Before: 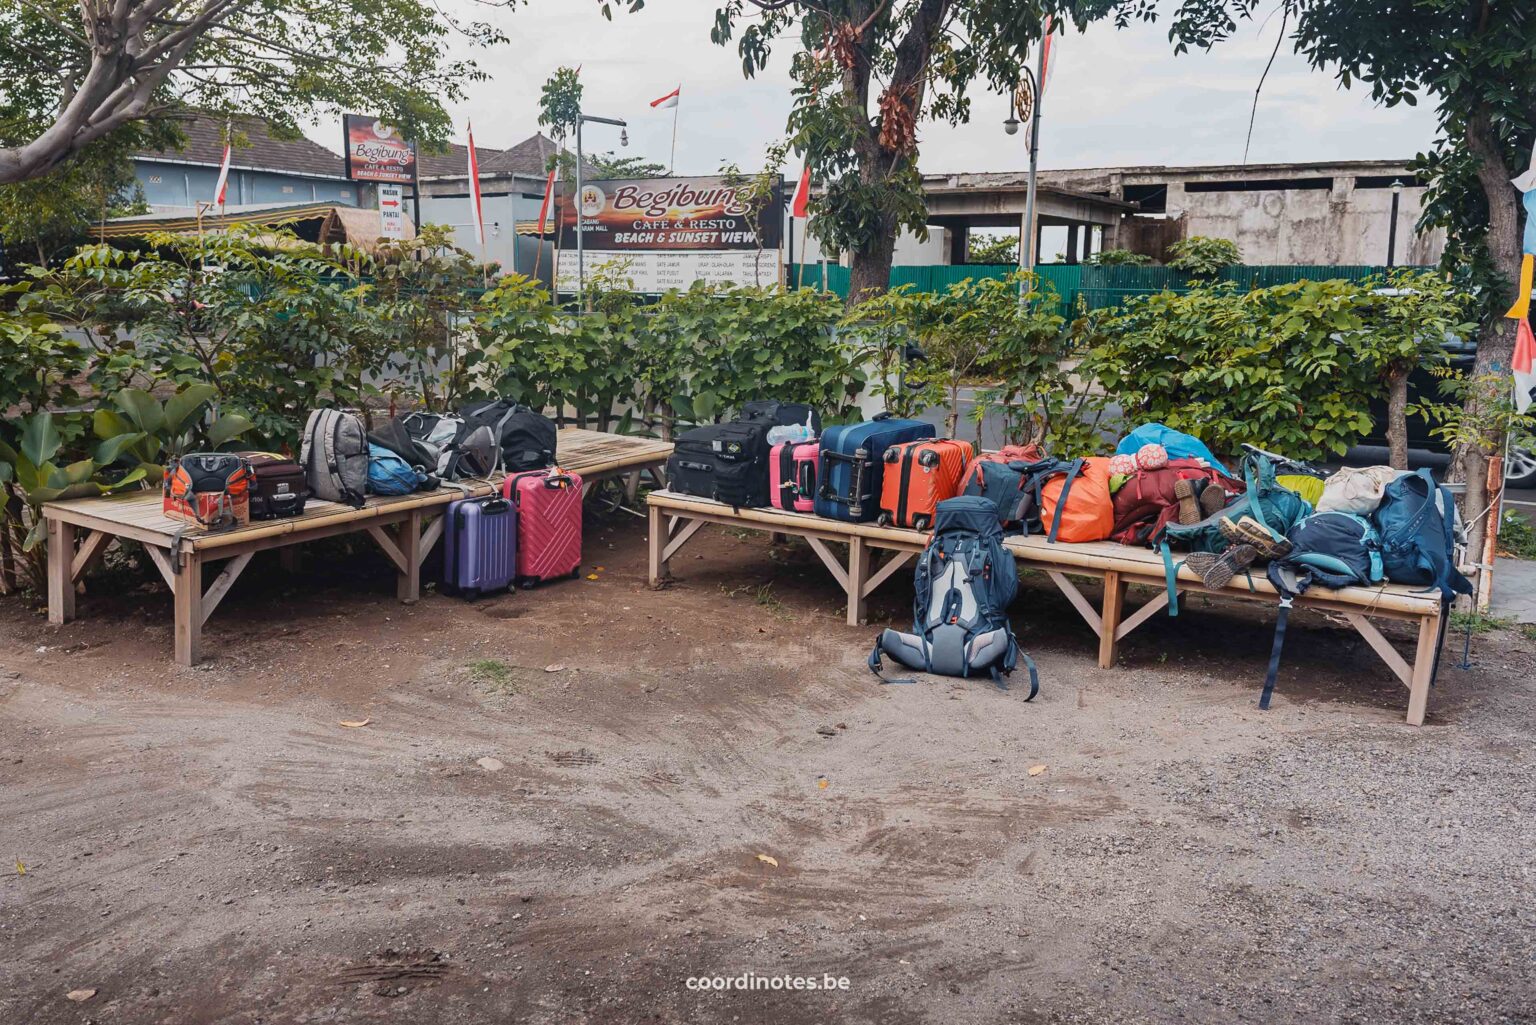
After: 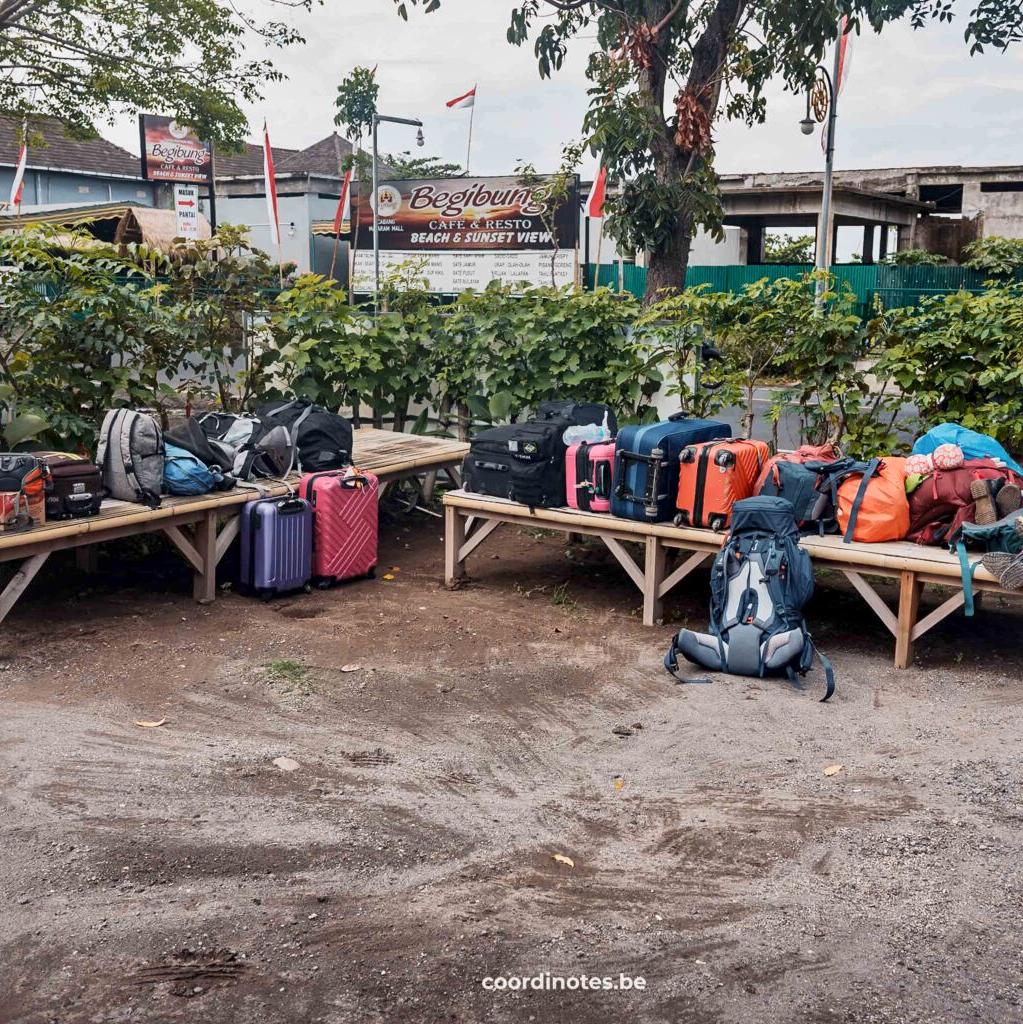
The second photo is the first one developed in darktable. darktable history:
crop and rotate: left 13.342%, right 19.991%
local contrast: mode bilateral grid, contrast 50, coarseness 50, detail 150%, midtone range 0.2
